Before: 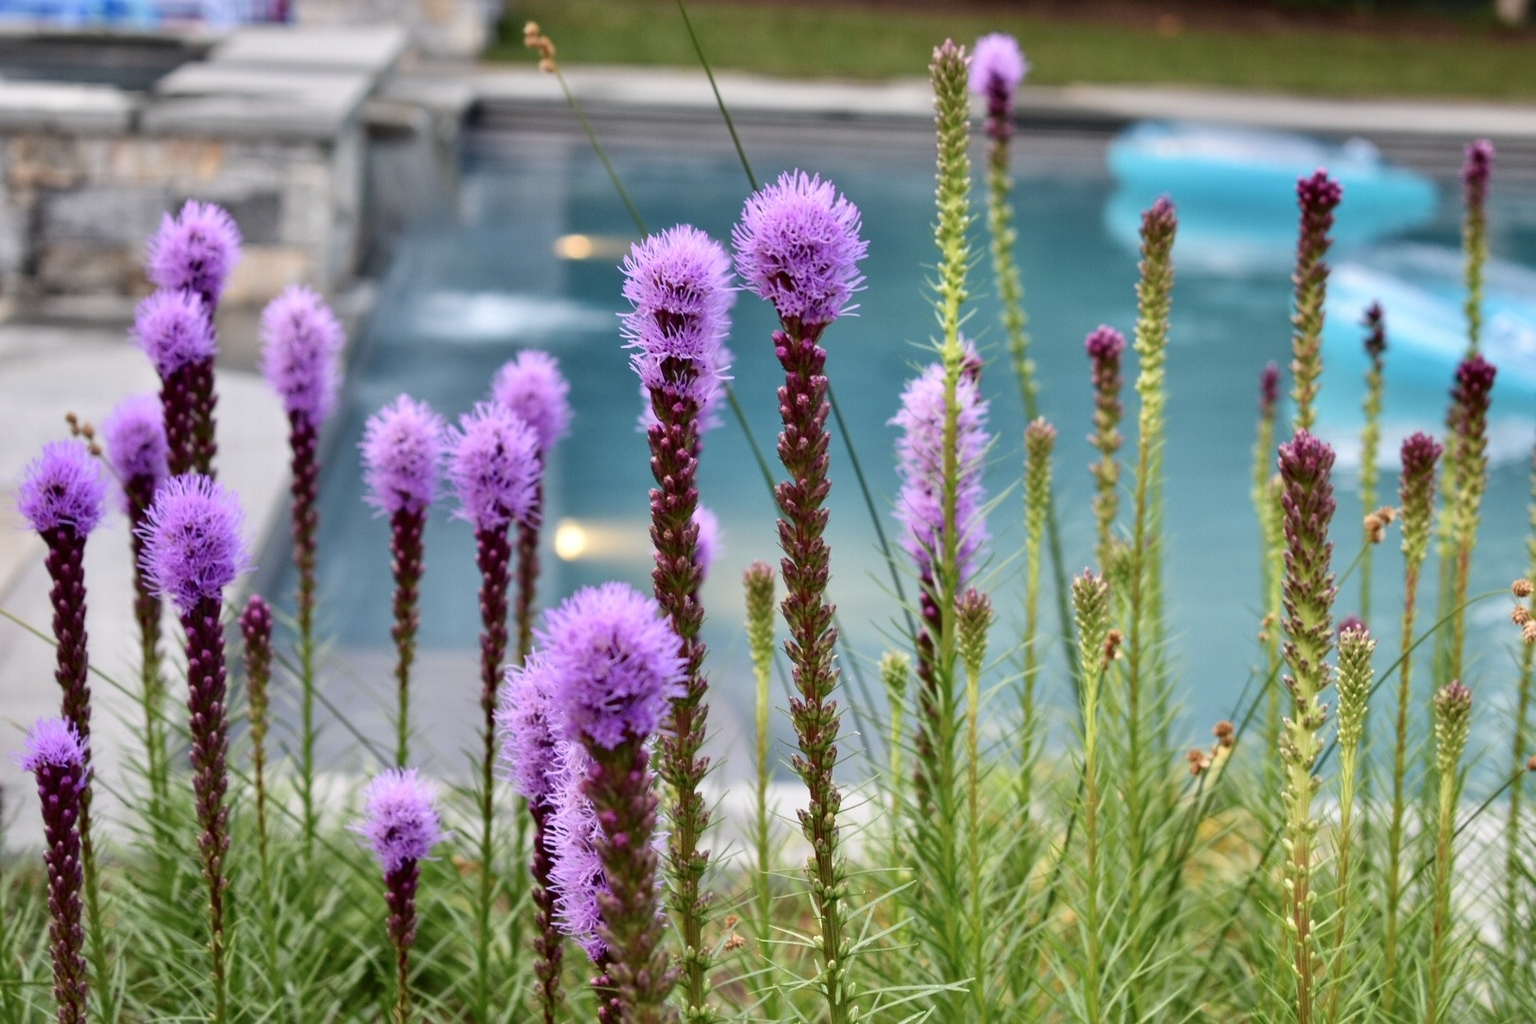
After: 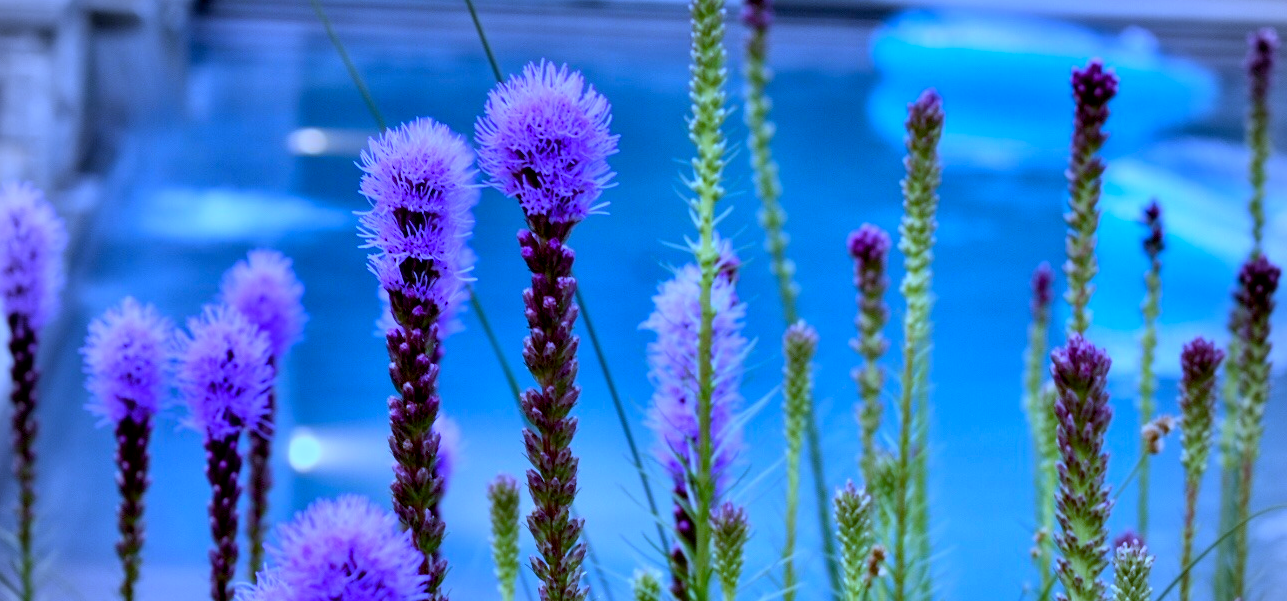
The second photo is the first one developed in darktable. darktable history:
crop: left 18.38%, top 11.092%, right 2.134%, bottom 33.217%
vignetting: width/height ratio 1.094
exposure: black level correction 0.009, exposure -0.159 EV, compensate highlight preservation false
white balance: red 0.766, blue 1.537
color balance rgb: perceptual saturation grading › global saturation 20%, global vibrance 20%
